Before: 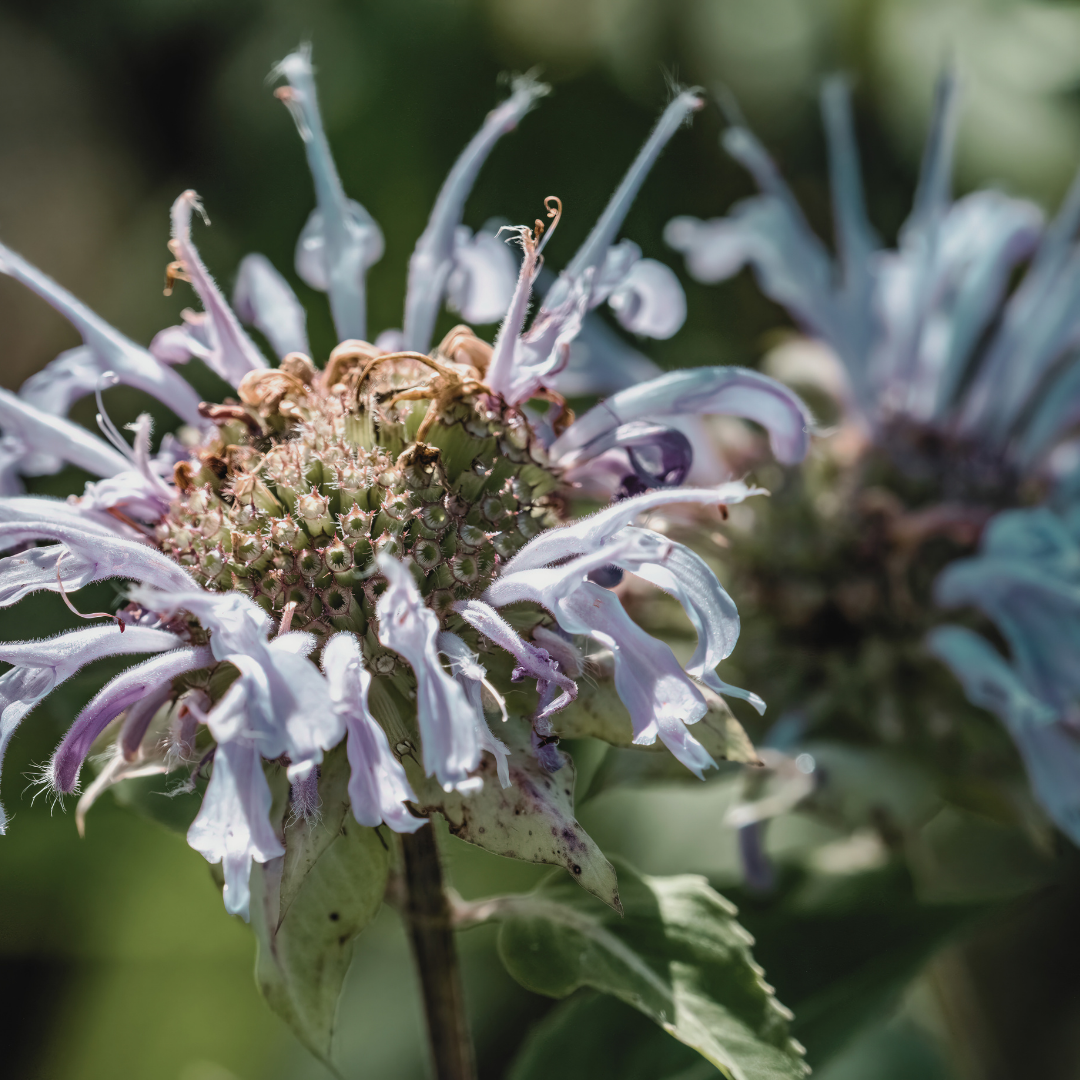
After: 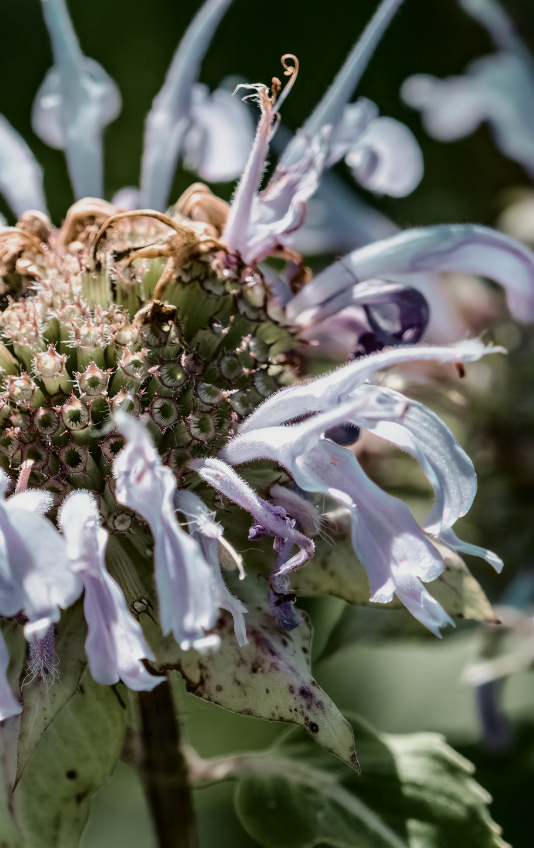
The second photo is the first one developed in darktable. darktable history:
crop and rotate: angle 0.02°, left 24.353%, top 13.219%, right 26.156%, bottom 8.224%
fill light: exposure -2 EV, width 8.6
